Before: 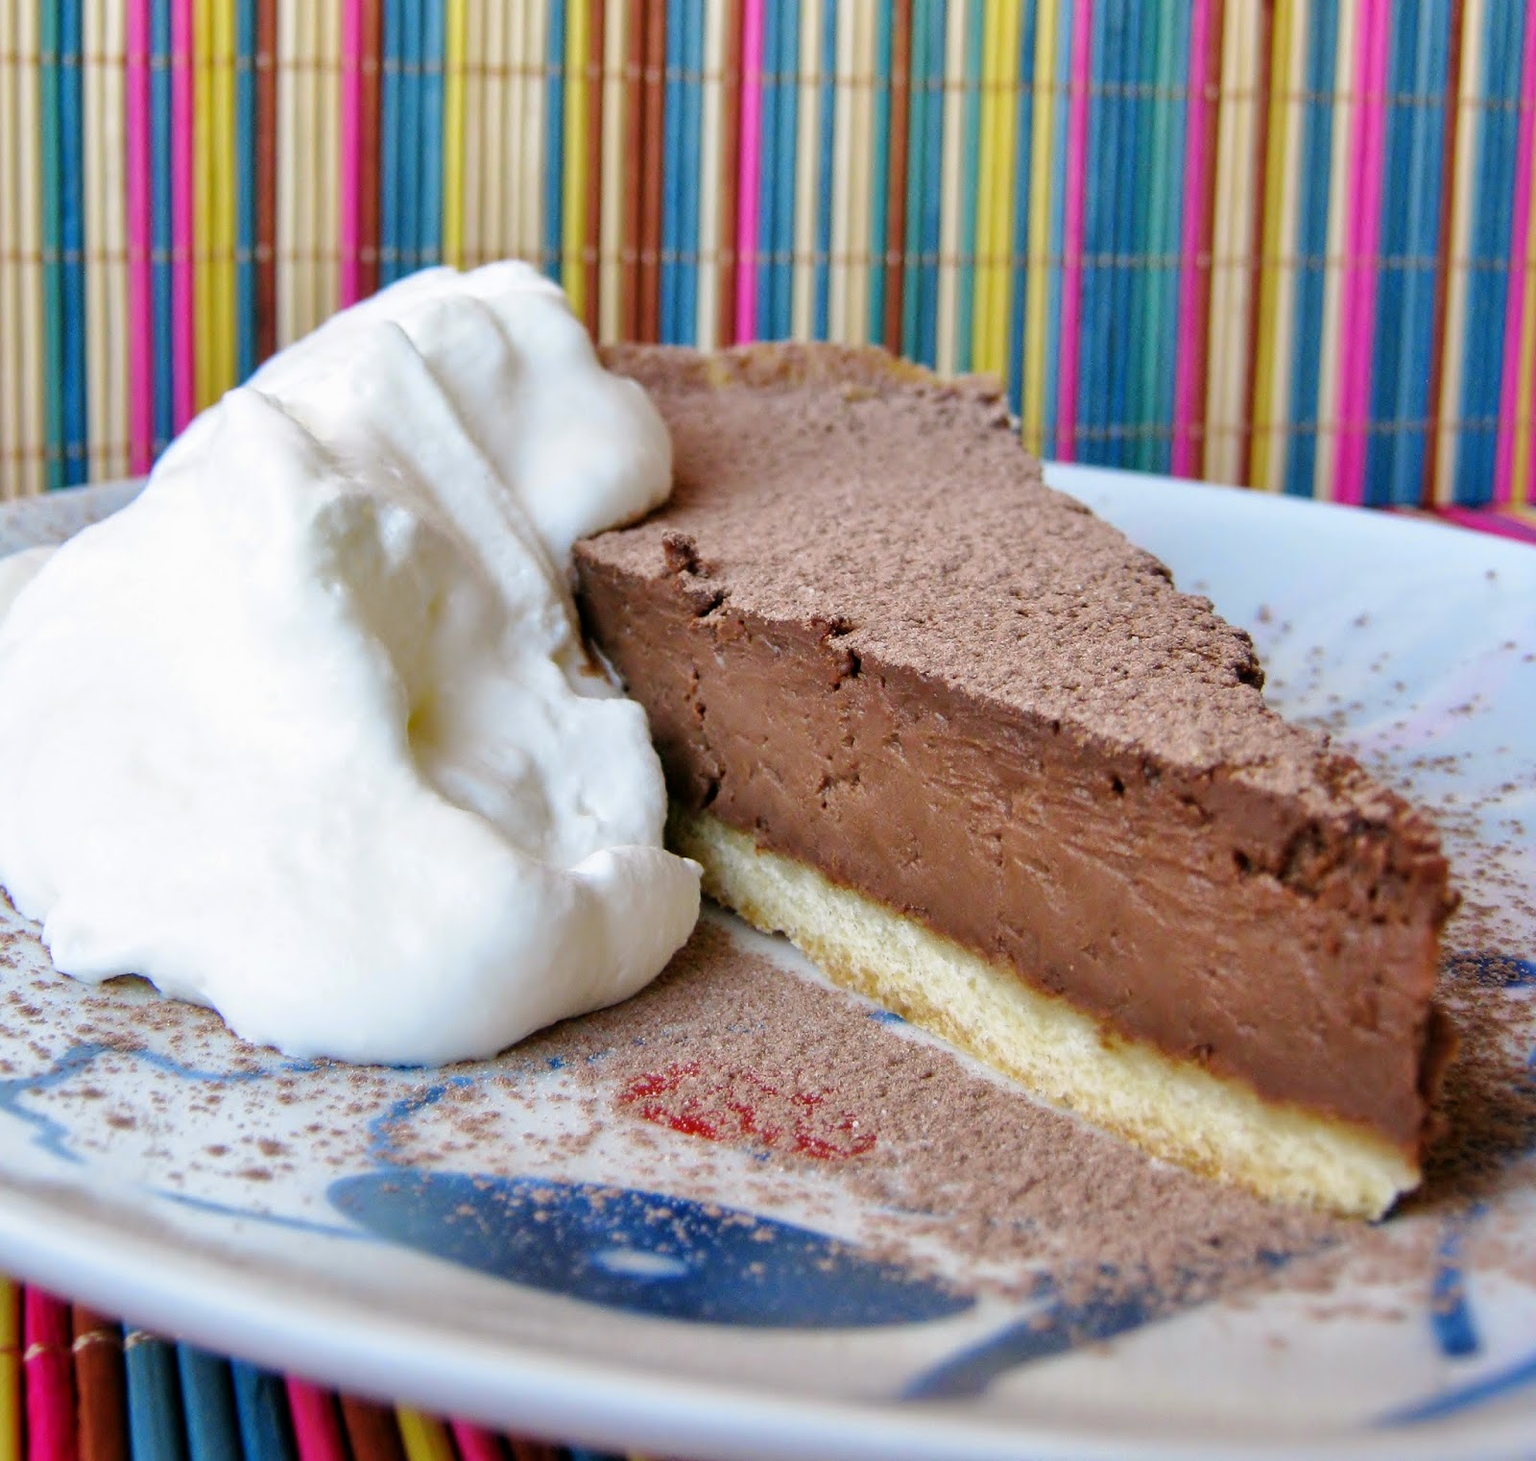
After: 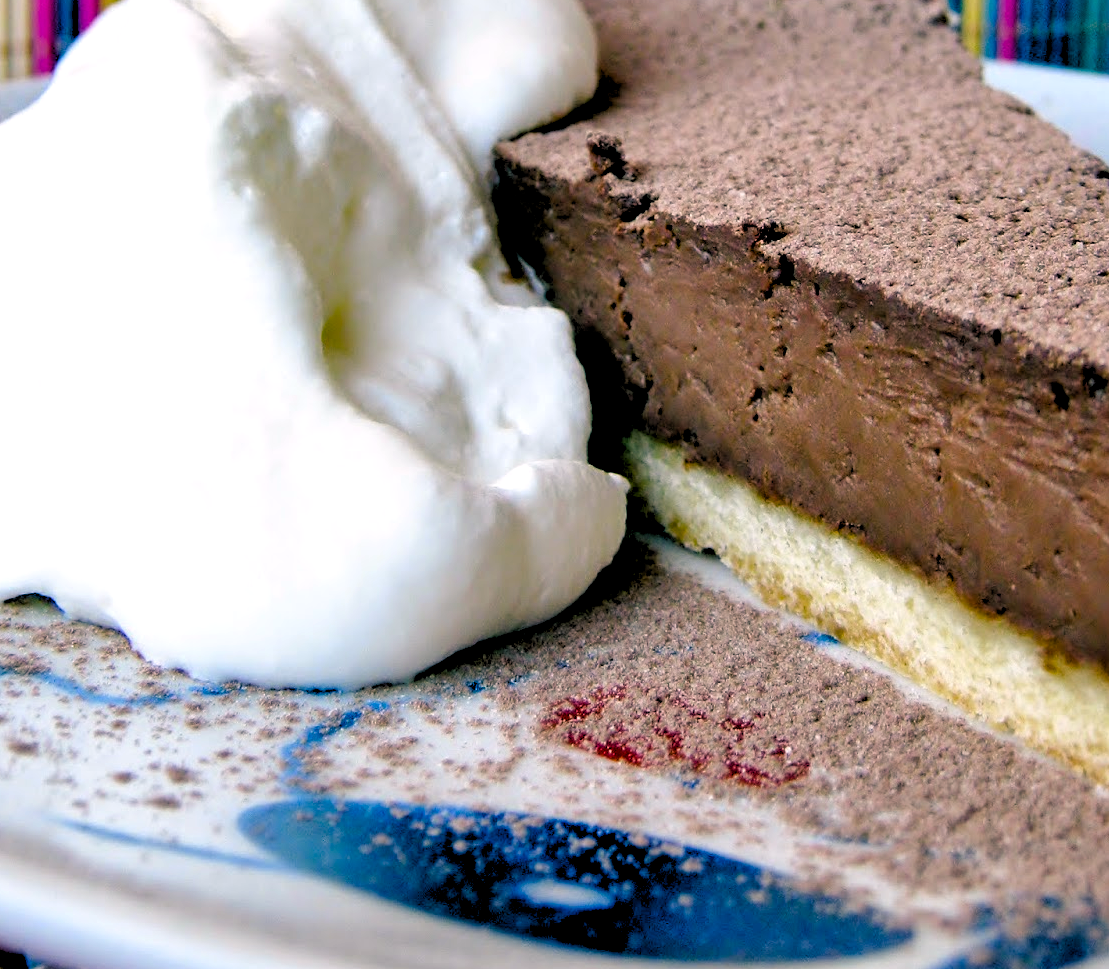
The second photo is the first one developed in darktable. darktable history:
crop: left 6.488%, top 27.668%, right 24.183%, bottom 8.656%
color balance rgb: shadows lift › luminance -28.76%, shadows lift › chroma 10%, shadows lift › hue 230°, power › chroma 0.5%, power › hue 215°, highlights gain › luminance 7.14%, highlights gain › chroma 1%, highlights gain › hue 50°, global offset › luminance -0.29%, global offset › hue 260°, perceptual saturation grading › global saturation 20%, perceptual saturation grading › highlights -13.92%, perceptual saturation grading › shadows 50%
rgb levels: levels [[0.034, 0.472, 0.904], [0, 0.5, 1], [0, 0.5, 1]]
